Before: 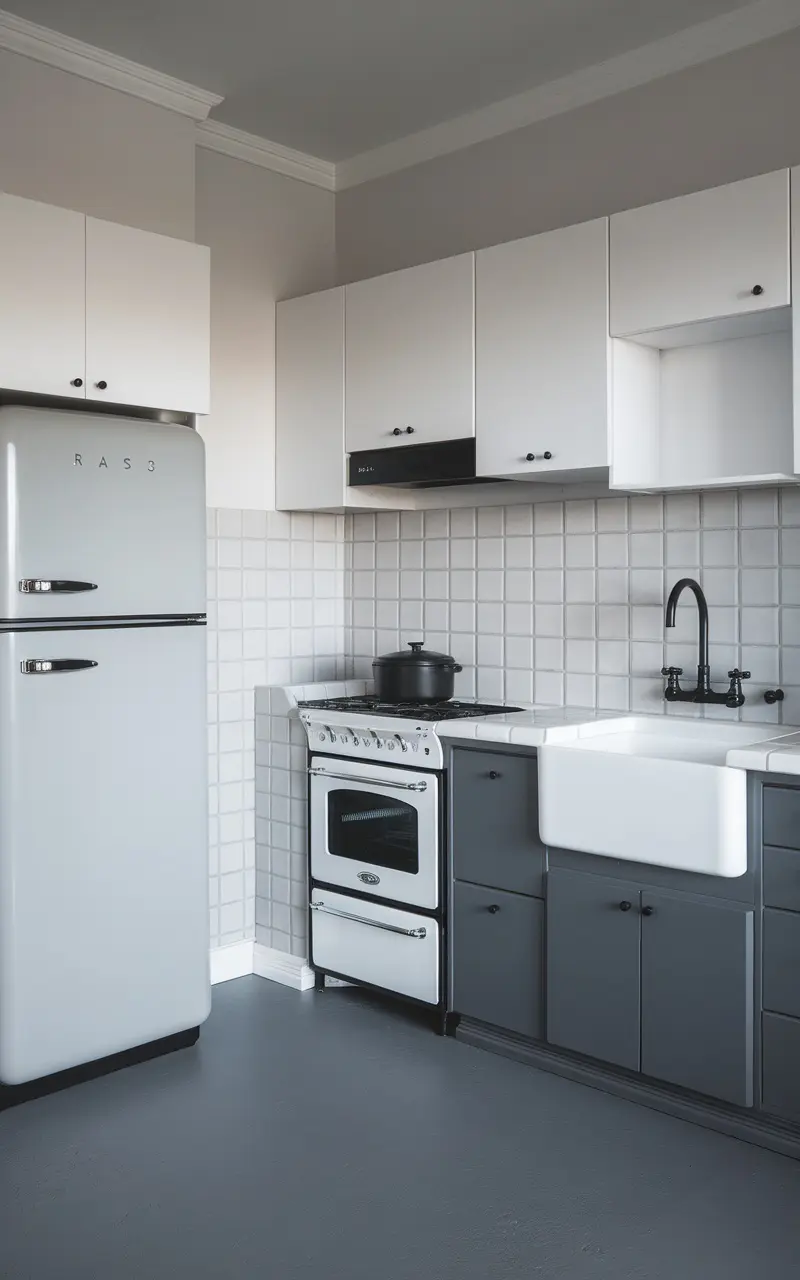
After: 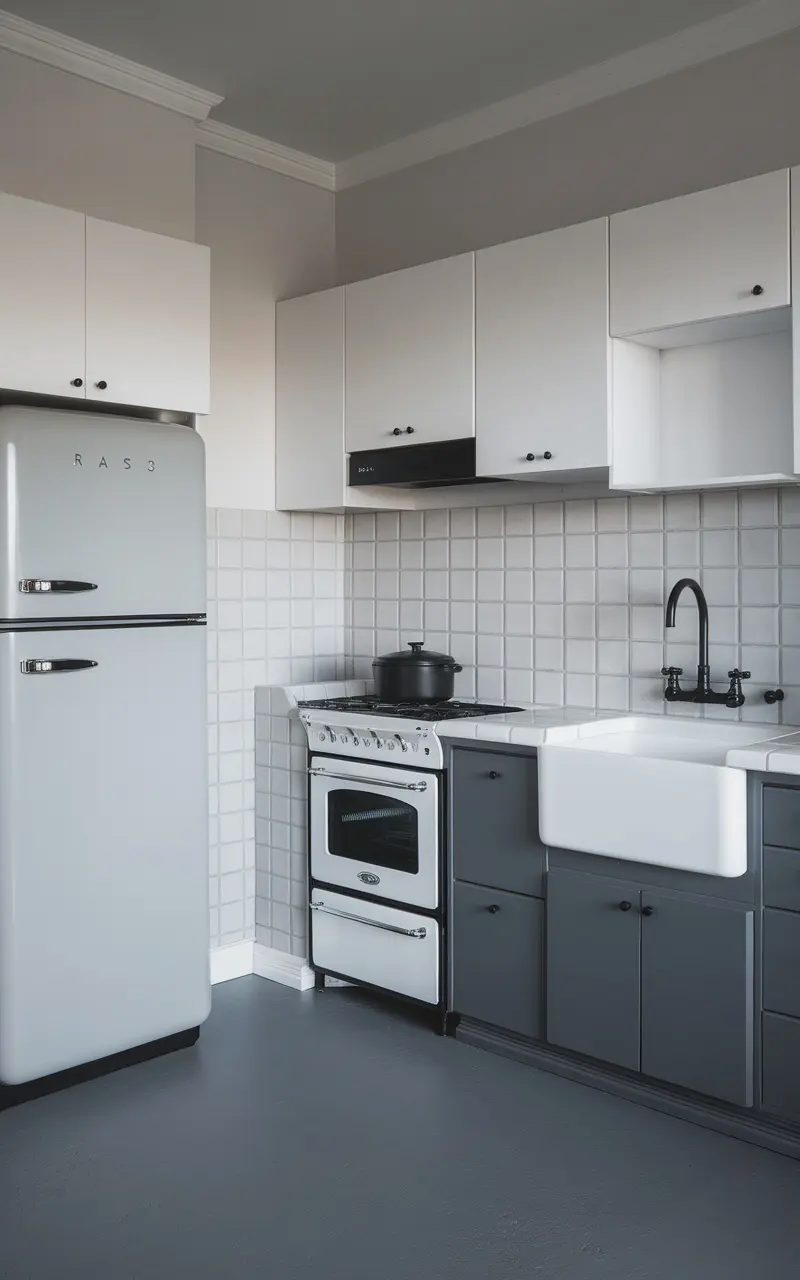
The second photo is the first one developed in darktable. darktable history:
exposure: exposure -0.155 EV, compensate highlight preservation false
tone equalizer: edges refinement/feathering 500, mask exposure compensation -1.57 EV, preserve details no
